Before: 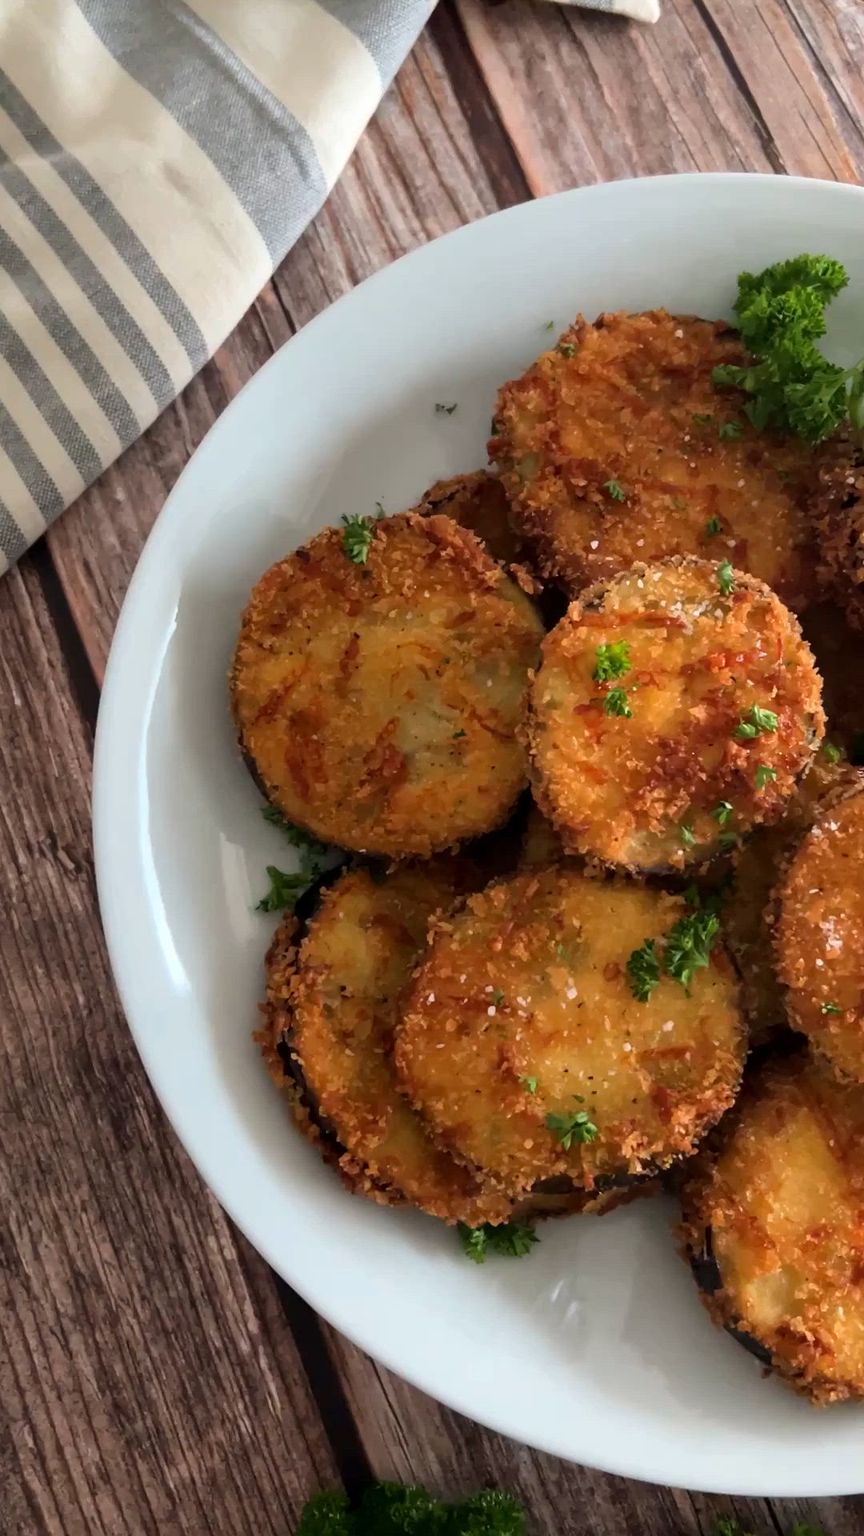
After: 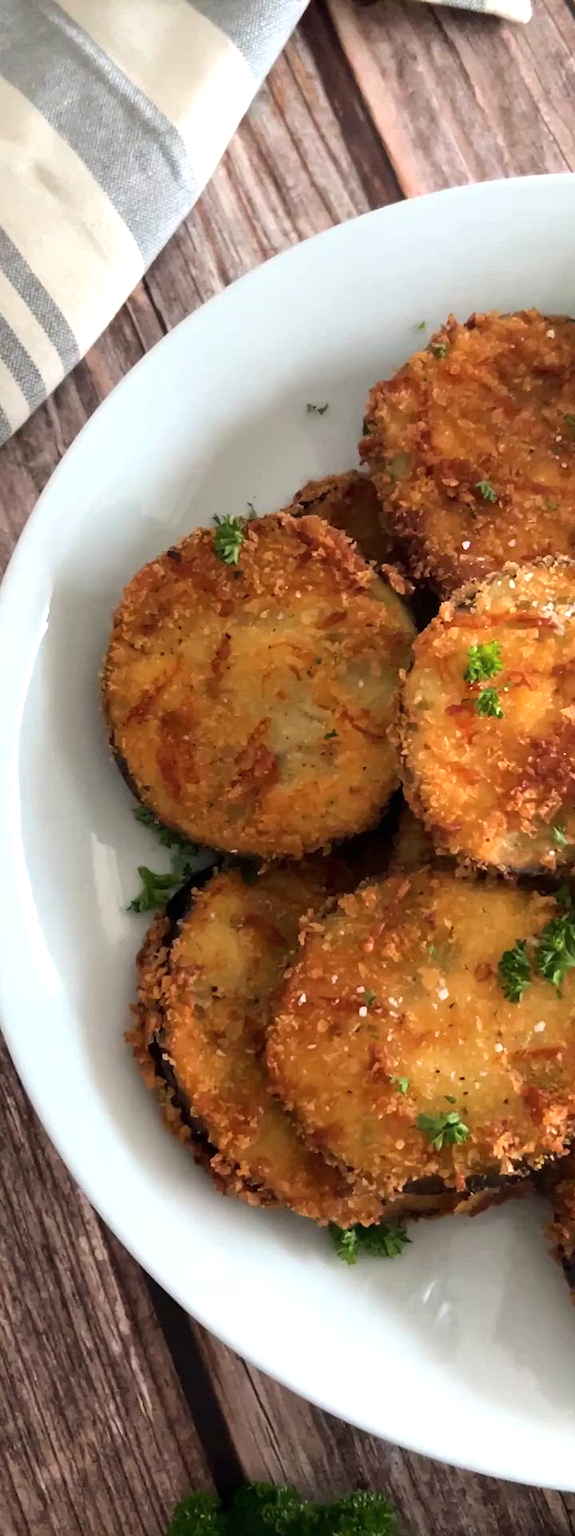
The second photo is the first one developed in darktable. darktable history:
contrast brightness saturation: saturation -0.05
crop and rotate: left 15.055%, right 18.278%
exposure: black level correction 0, exposure 0.5 EV, compensate highlight preservation false
